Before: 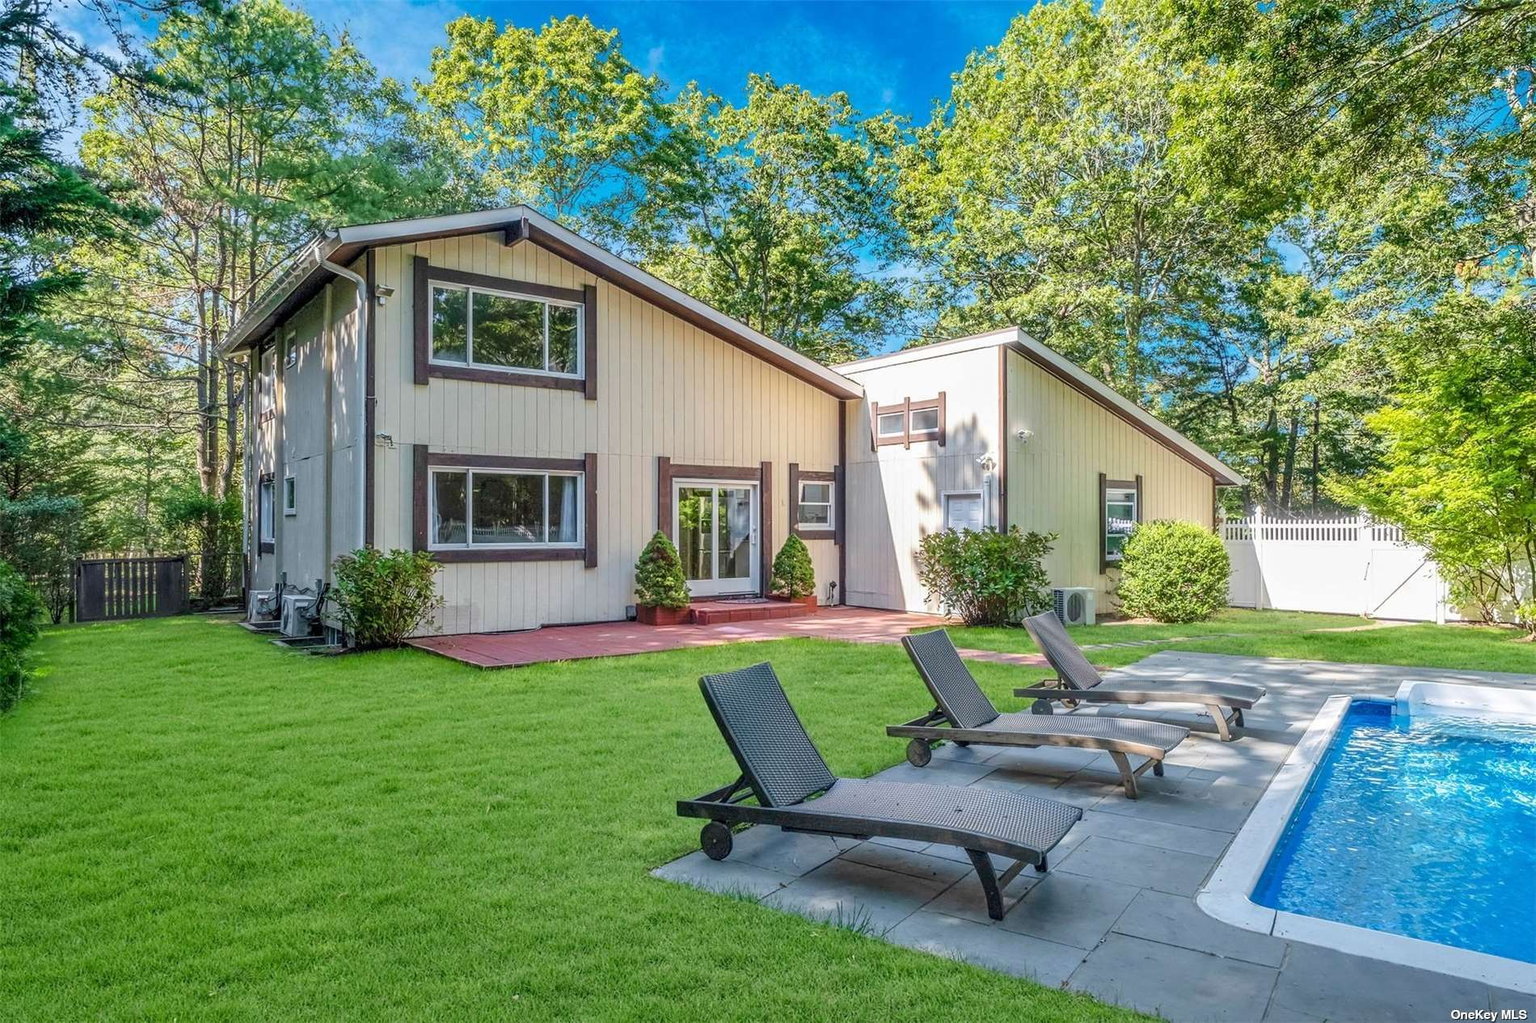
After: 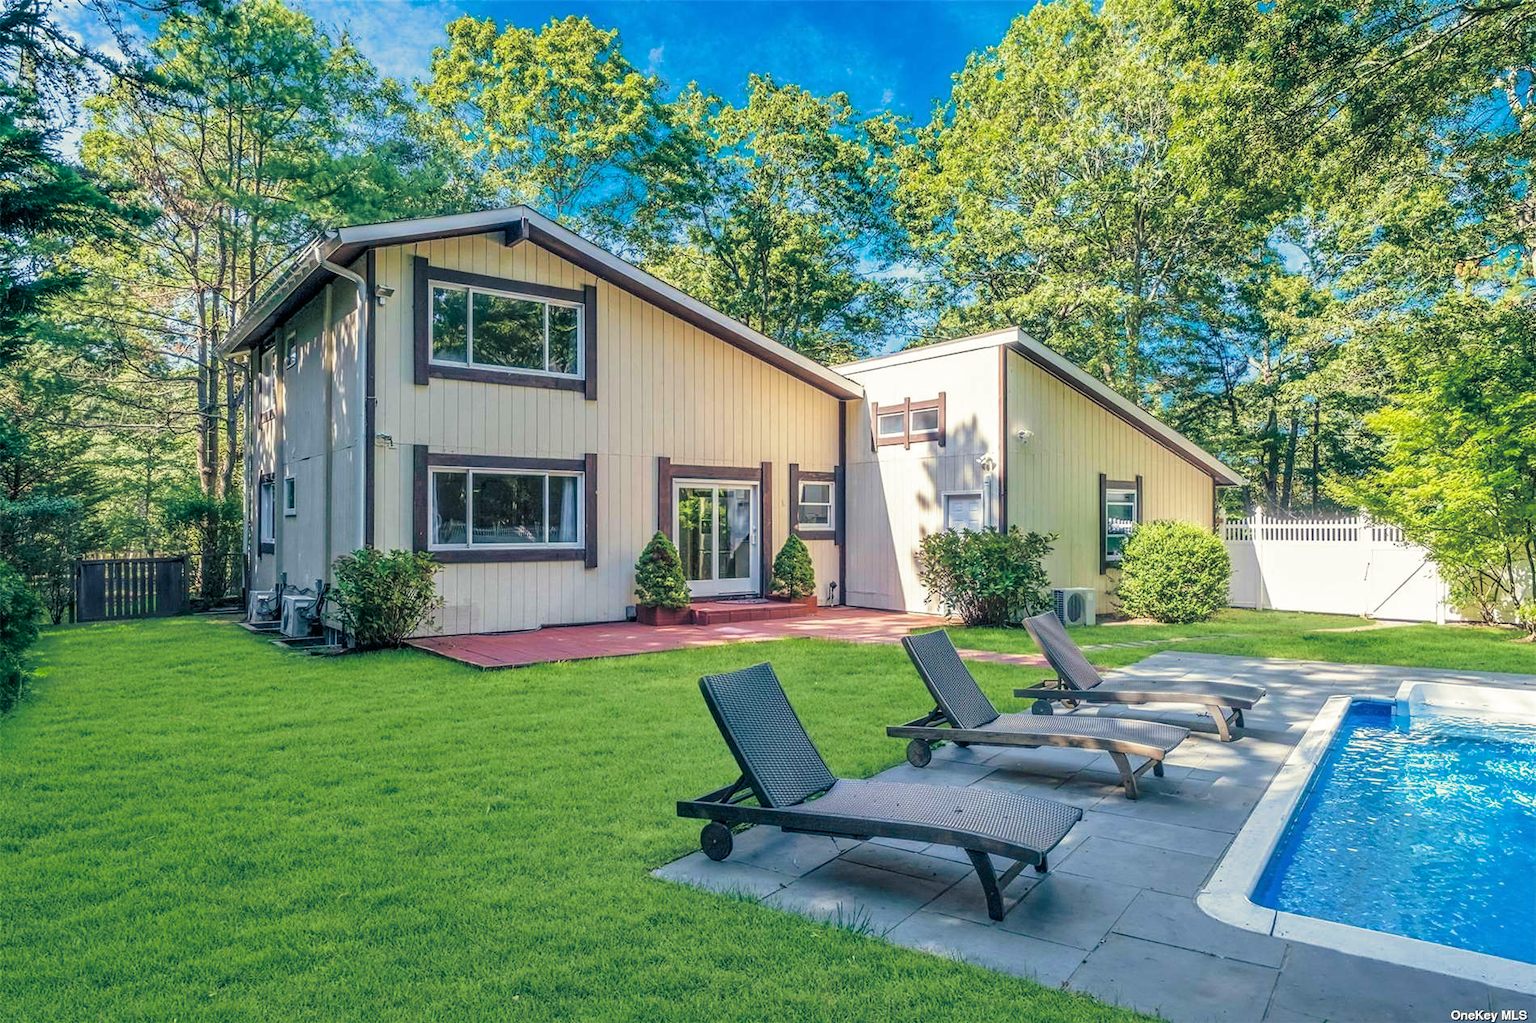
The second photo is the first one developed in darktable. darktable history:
split-toning: shadows › hue 216°, shadows › saturation 1, highlights › hue 57.6°, balance -33.4
velvia: on, module defaults
